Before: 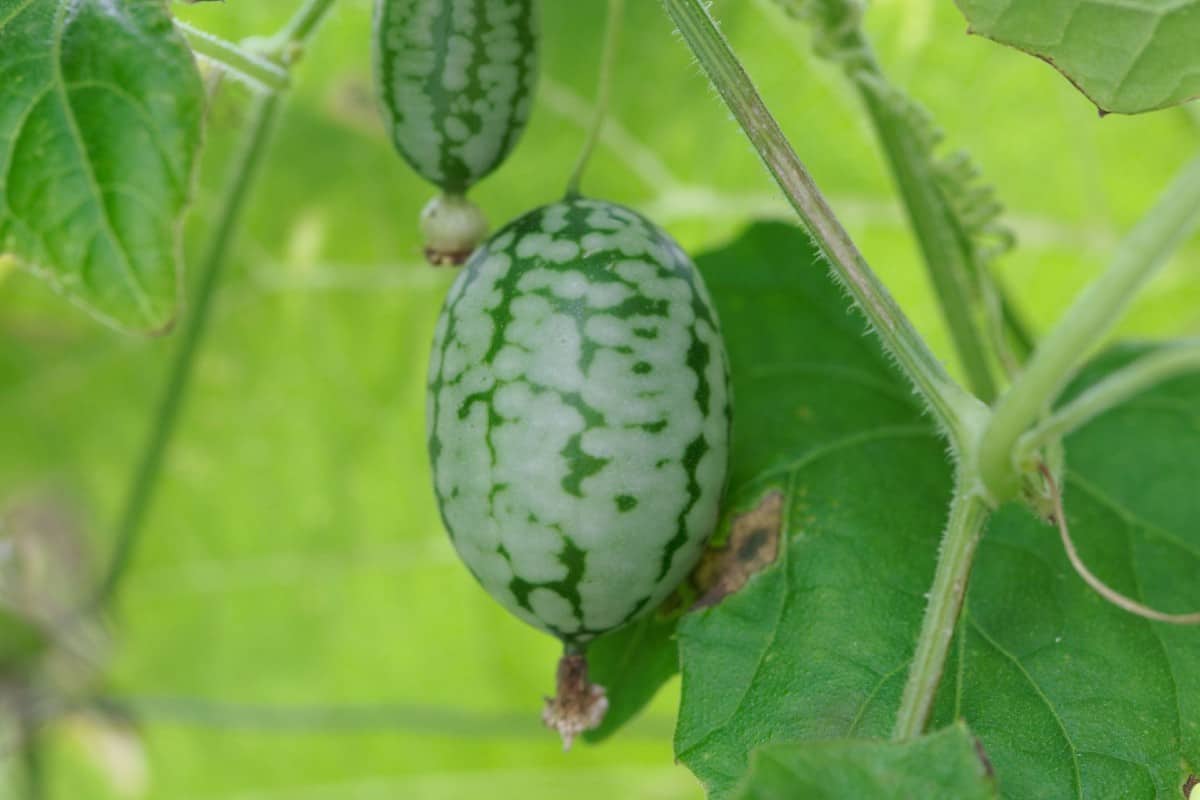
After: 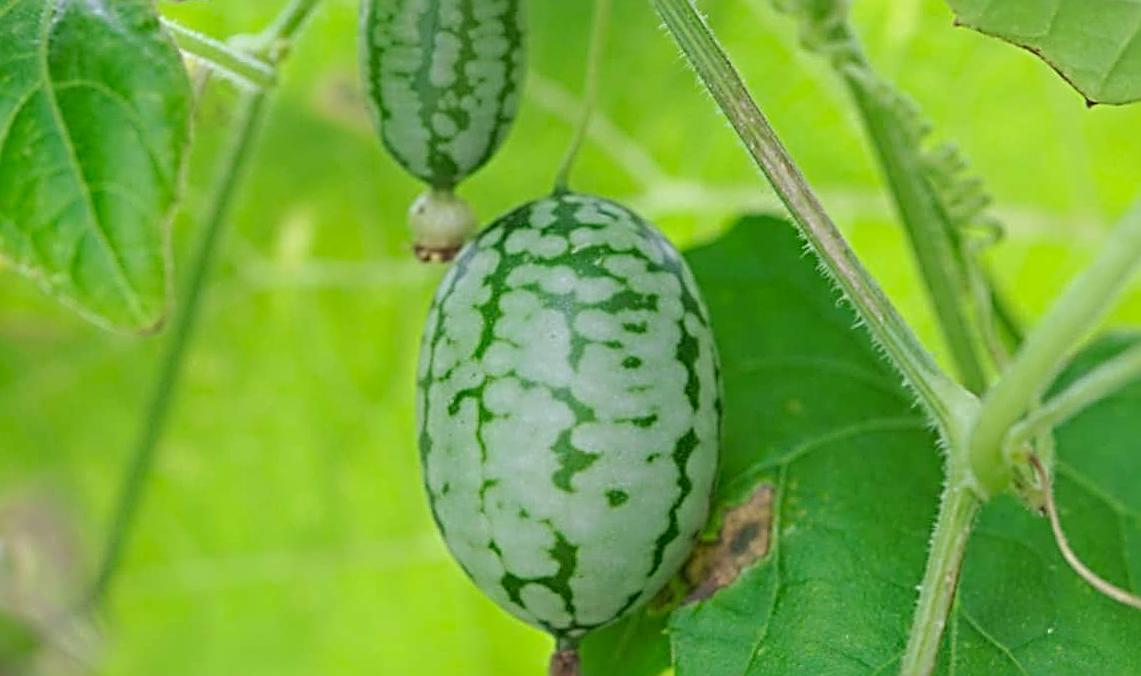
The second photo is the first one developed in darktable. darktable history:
sharpen: radius 3.706, amount 0.92
crop and rotate: angle 0.487°, left 0.249%, right 3.38%, bottom 14.346%
contrast brightness saturation: brightness 0.09, saturation 0.191
